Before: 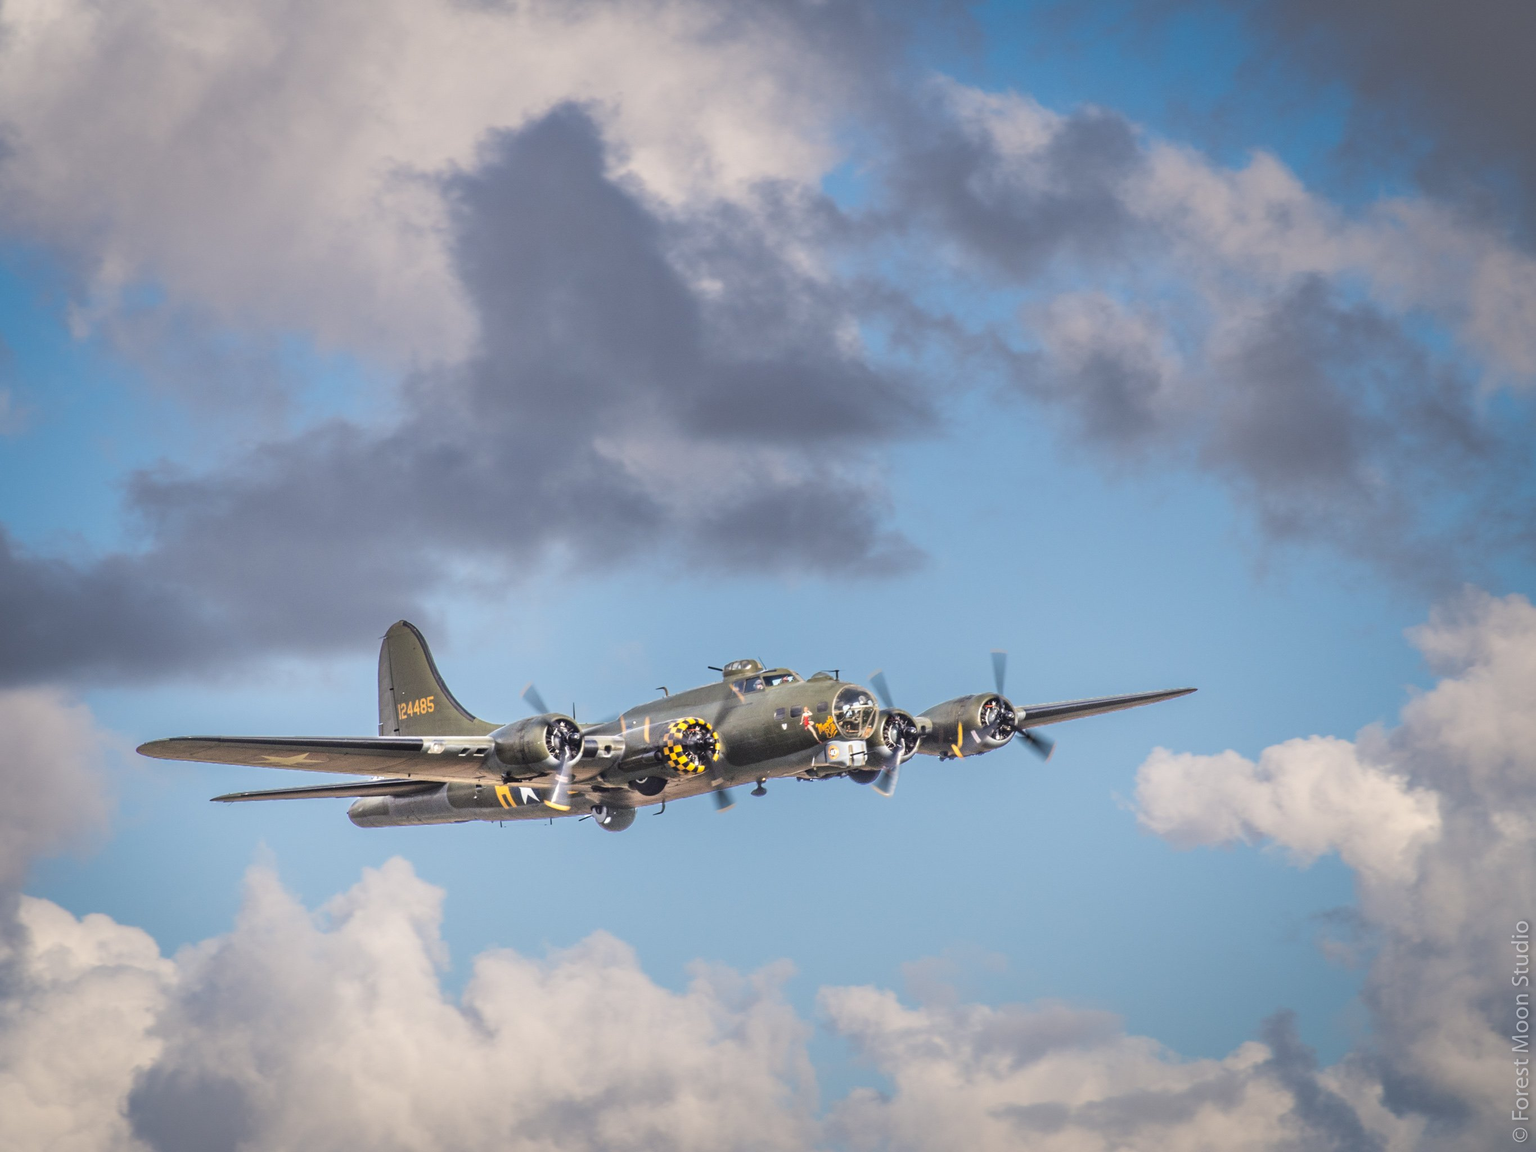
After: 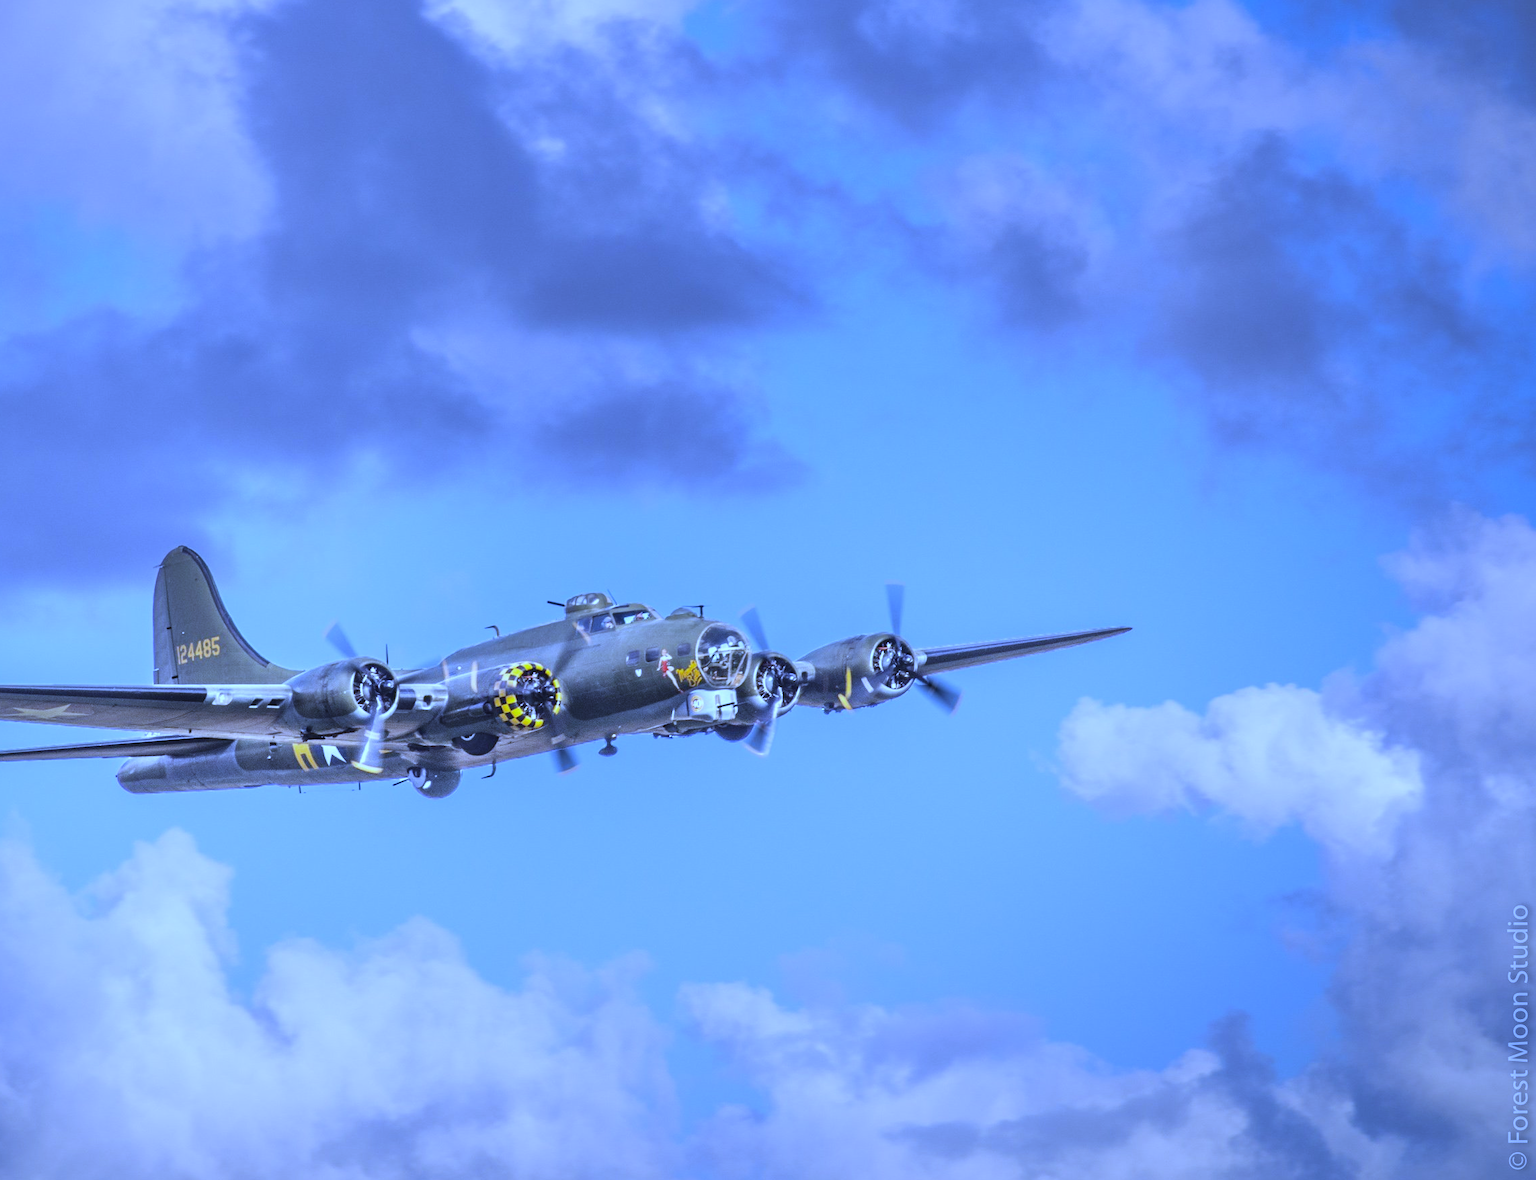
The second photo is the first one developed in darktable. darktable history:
crop: left 16.315%, top 14.246%
white balance: red 0.766, blue 1.537
